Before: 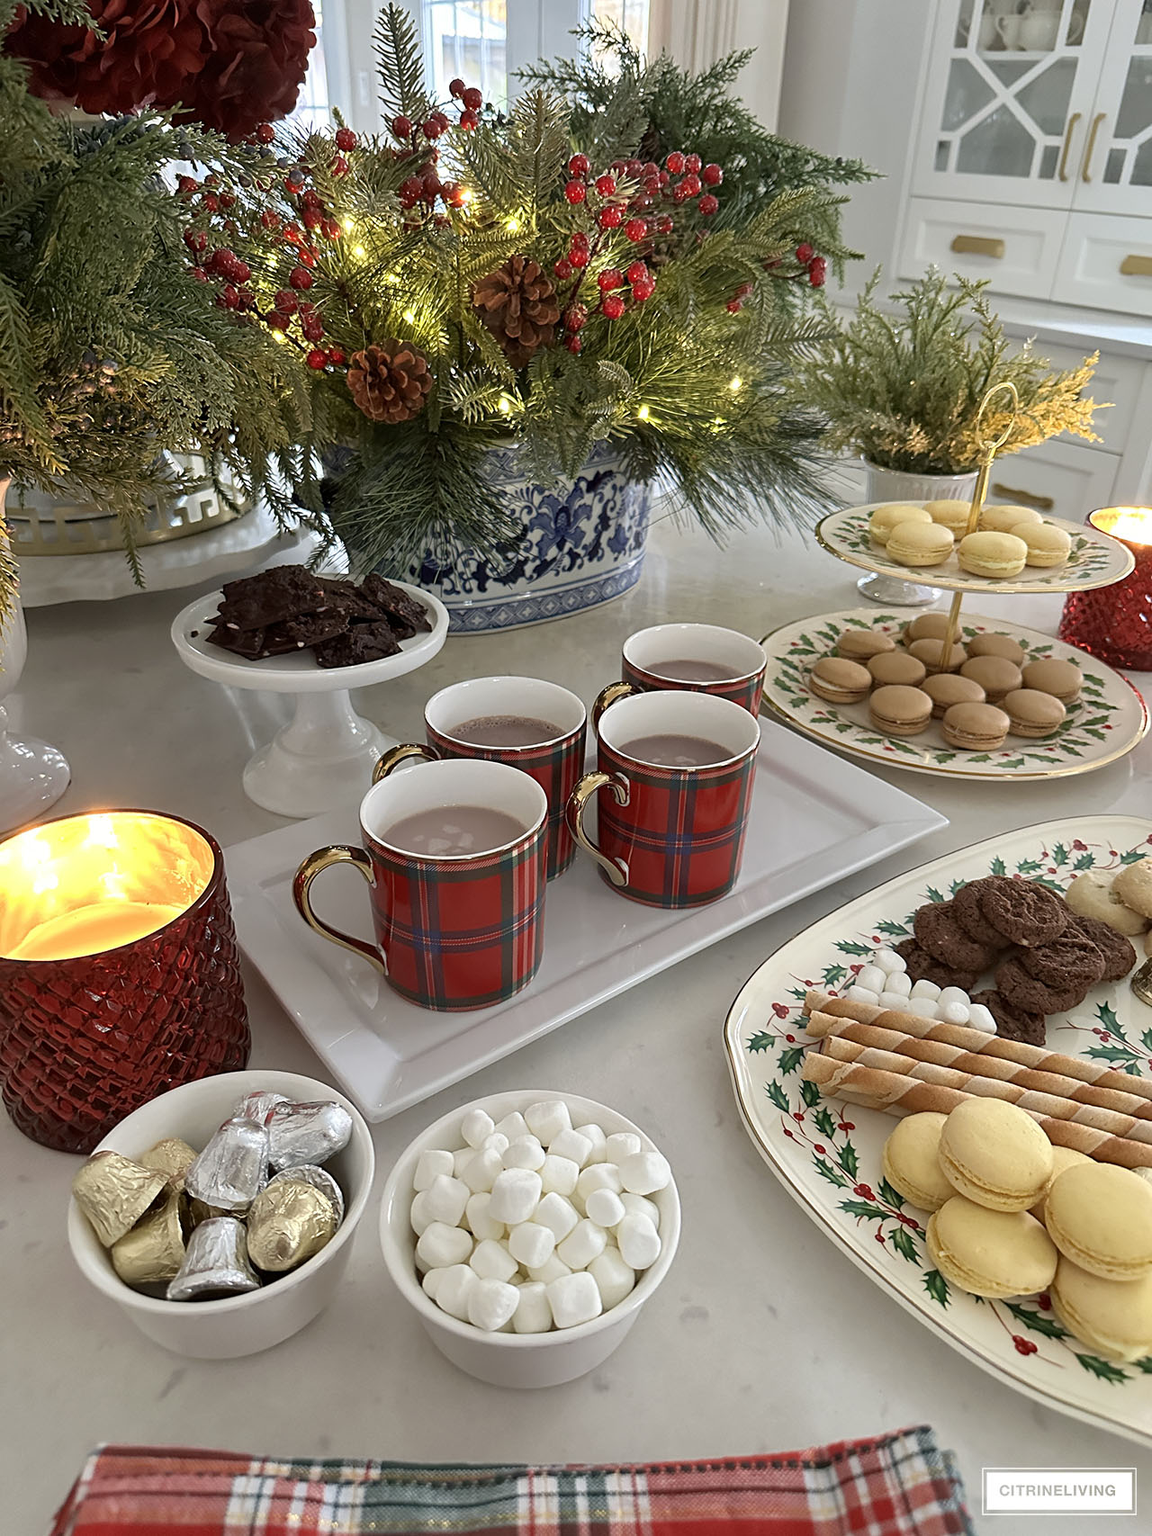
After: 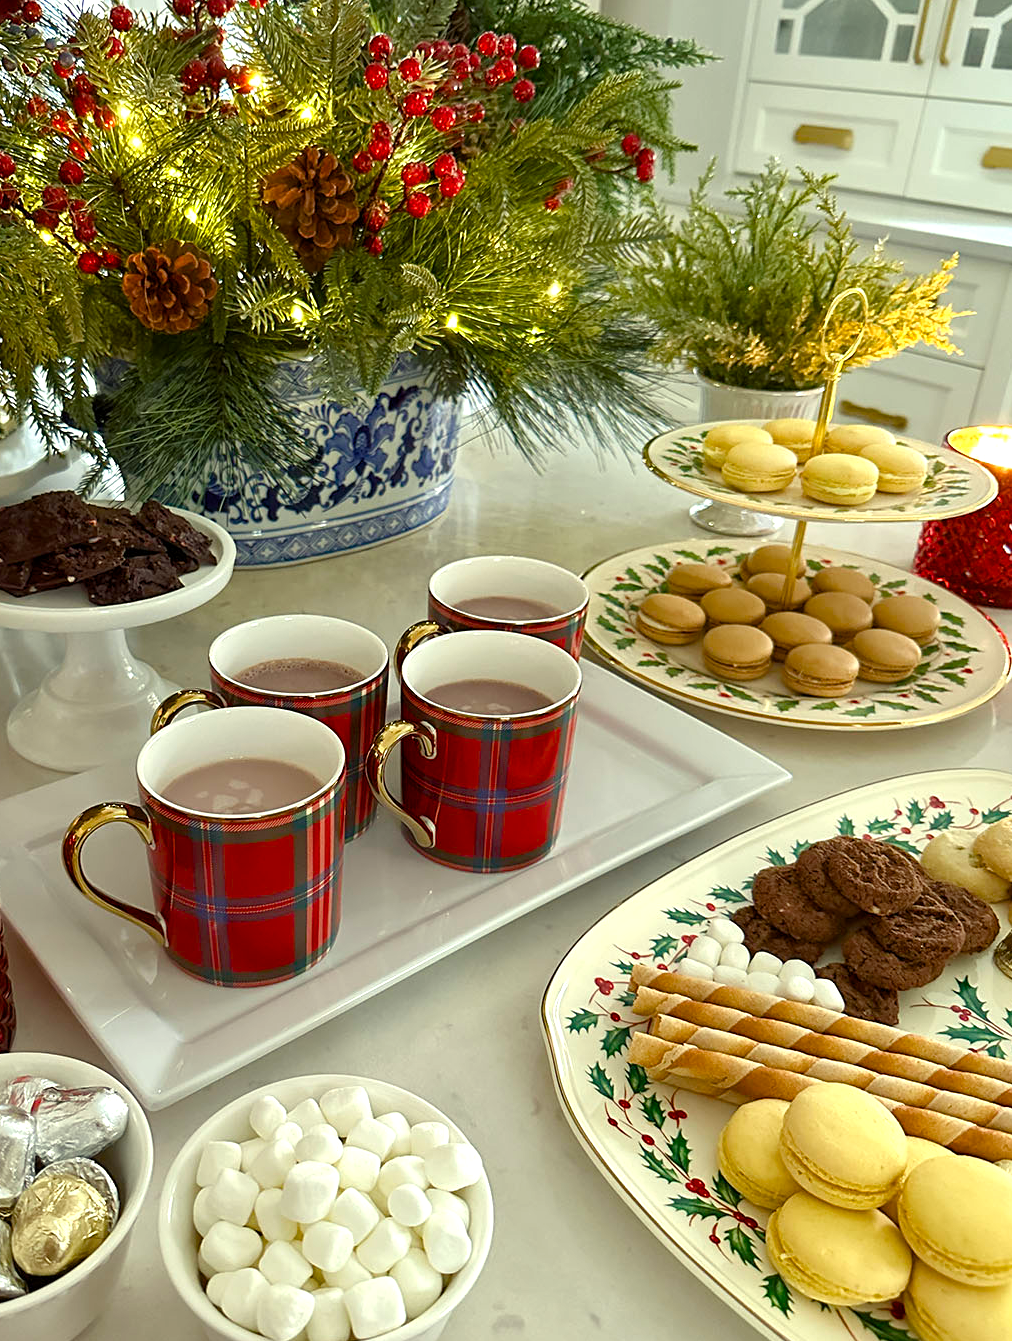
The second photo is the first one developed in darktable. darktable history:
crop and rotate: left 20.607%, top 8.081%, right 0.324%, bottom 13.346%
color correction: highlights a* -5.86, highlights b* 11.23
color balance rgb: shadows lift › chroma 1.012%, shadows lift › hue 241.2°, perceptual saturation grading › global saturation 20%, perceptual saturation grading › highlights -25.094%, perceptual saturation grading › shadows 50.156%, perceptual brilliance grading › global brilliance 12.624%, global vibrance 9.64%
local contrast: mode bilateral grid, contrast 9, coarseness 26, detail 115%, midtone range 0.2
